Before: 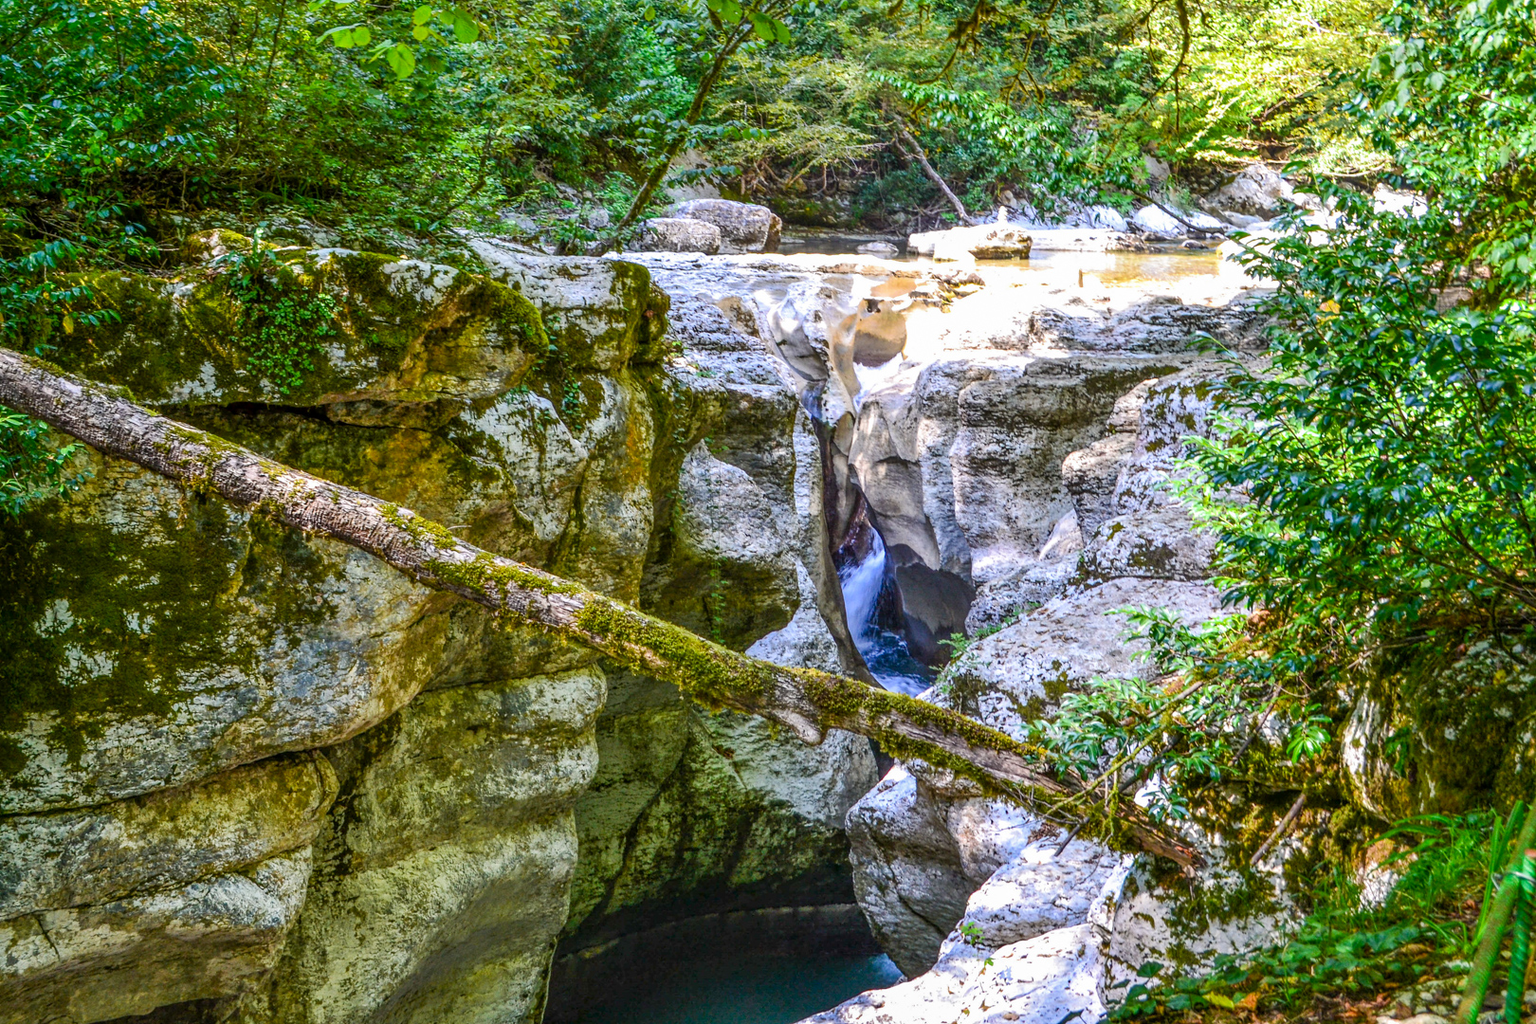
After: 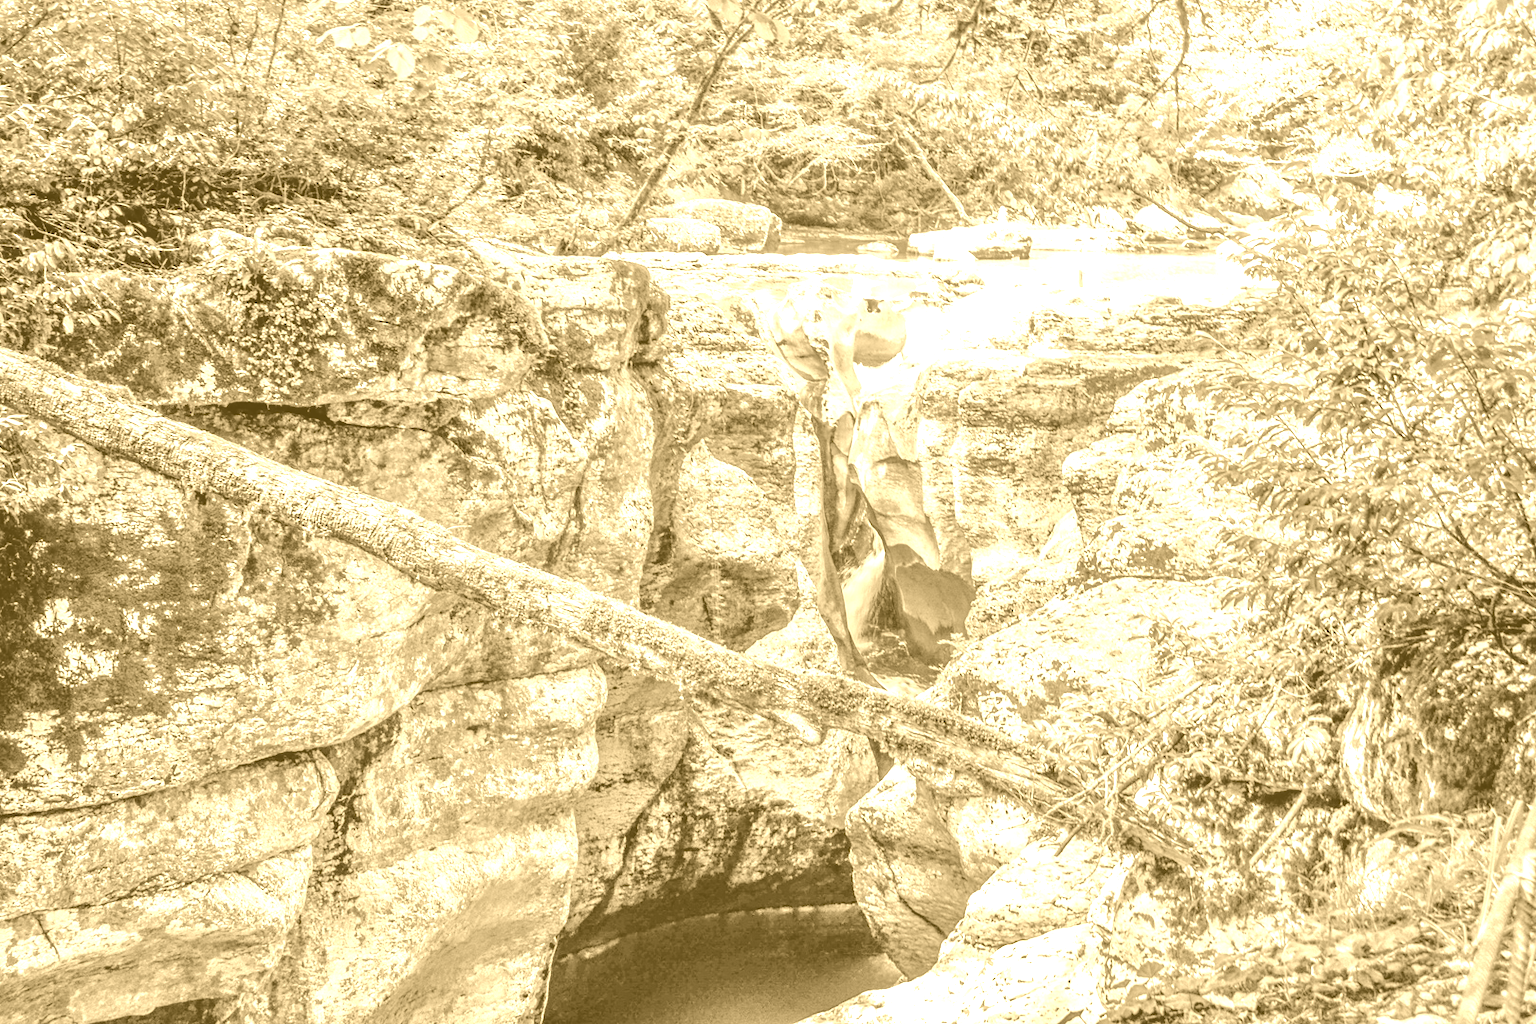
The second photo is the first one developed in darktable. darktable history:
colorize: hue 36°, source mix 100%
exposure: exposure 0.131 EV, compensate highlight preservation false
tone equalizer: -7 EV 0.15 EV, -6 EV 0.6 EV, -5 EV 1.15 EV, -4 EV 1.33 EV, -3 EV 1.15 EV, -2 EV 0.6 EV, -1 EV 0.15 EV, mask exposure compensation -0.5 EV
